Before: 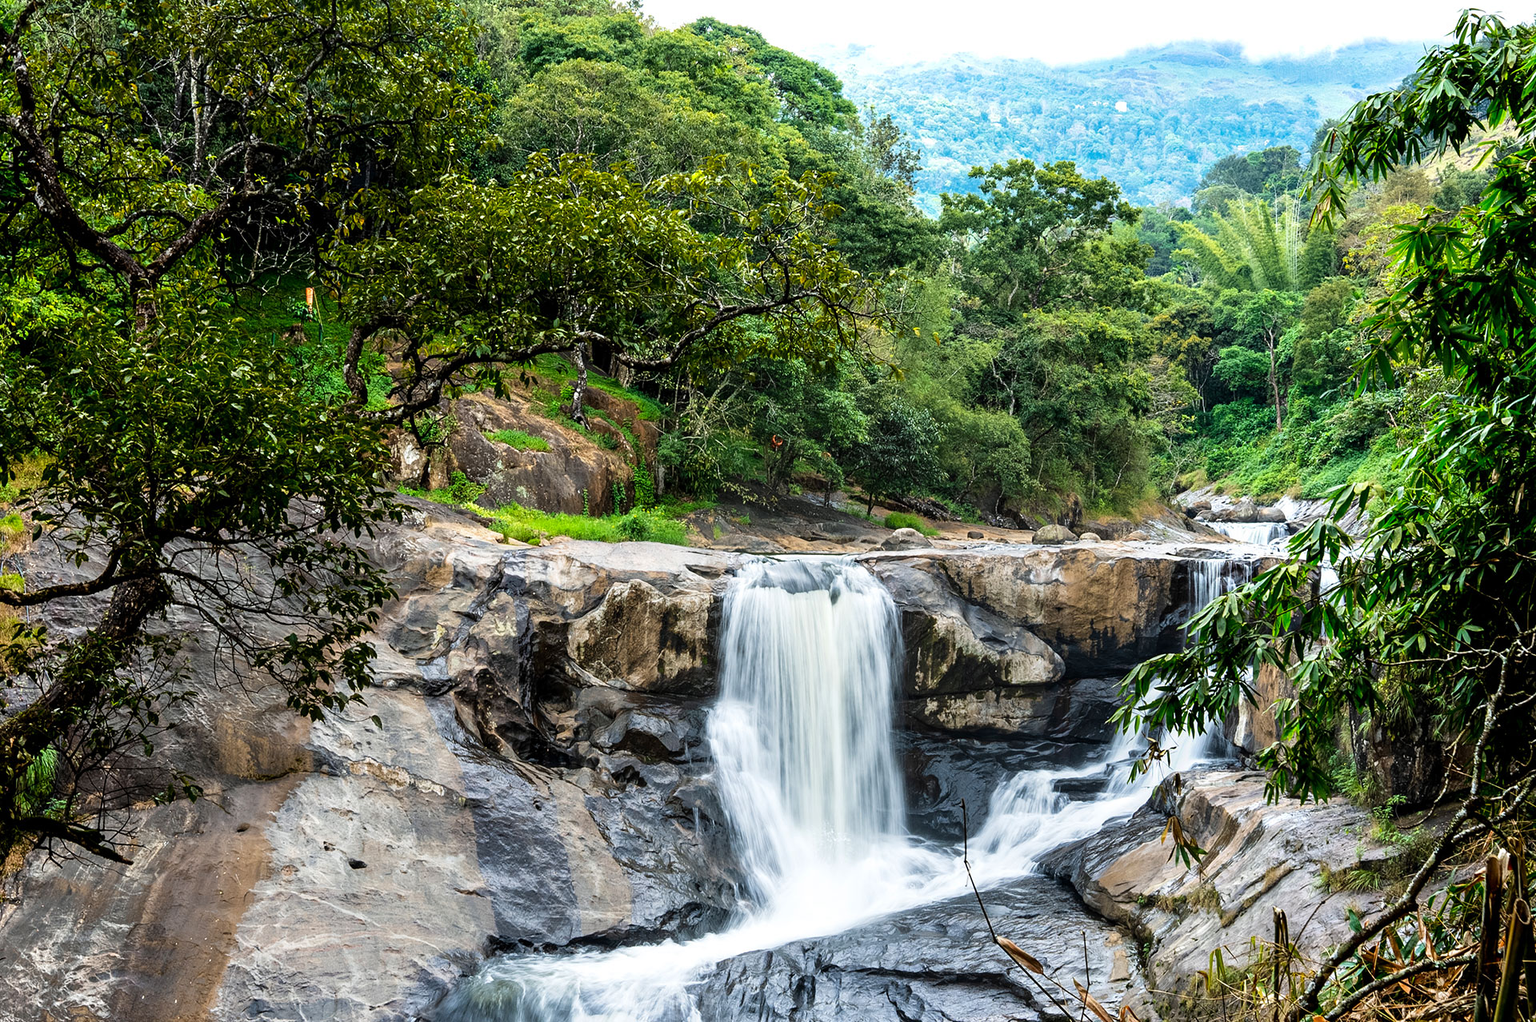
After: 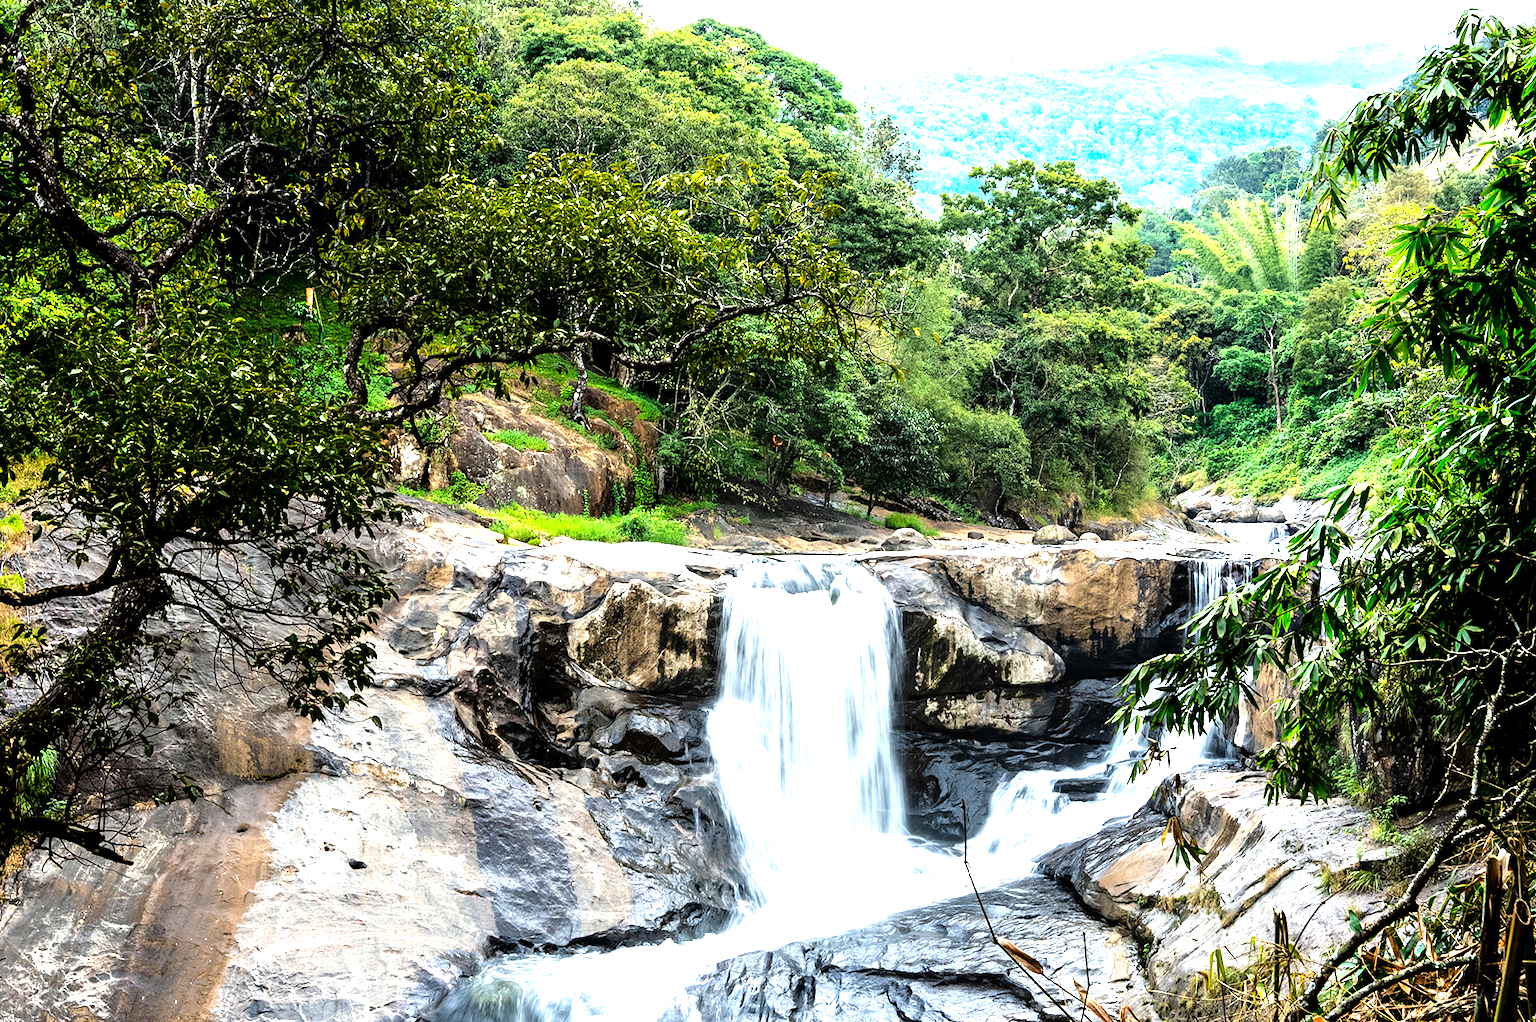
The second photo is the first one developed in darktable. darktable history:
tone equalizer: -8 EV -1.08 EV, -7 EV -1.04 EV, -6 EV -0.905 EV, -5 EV -0.589 EV, -3 EV 0.557 EV, -2 EV 0.878 EV, -1 EV 1.01 EV, +0 EV 1.08 EV
